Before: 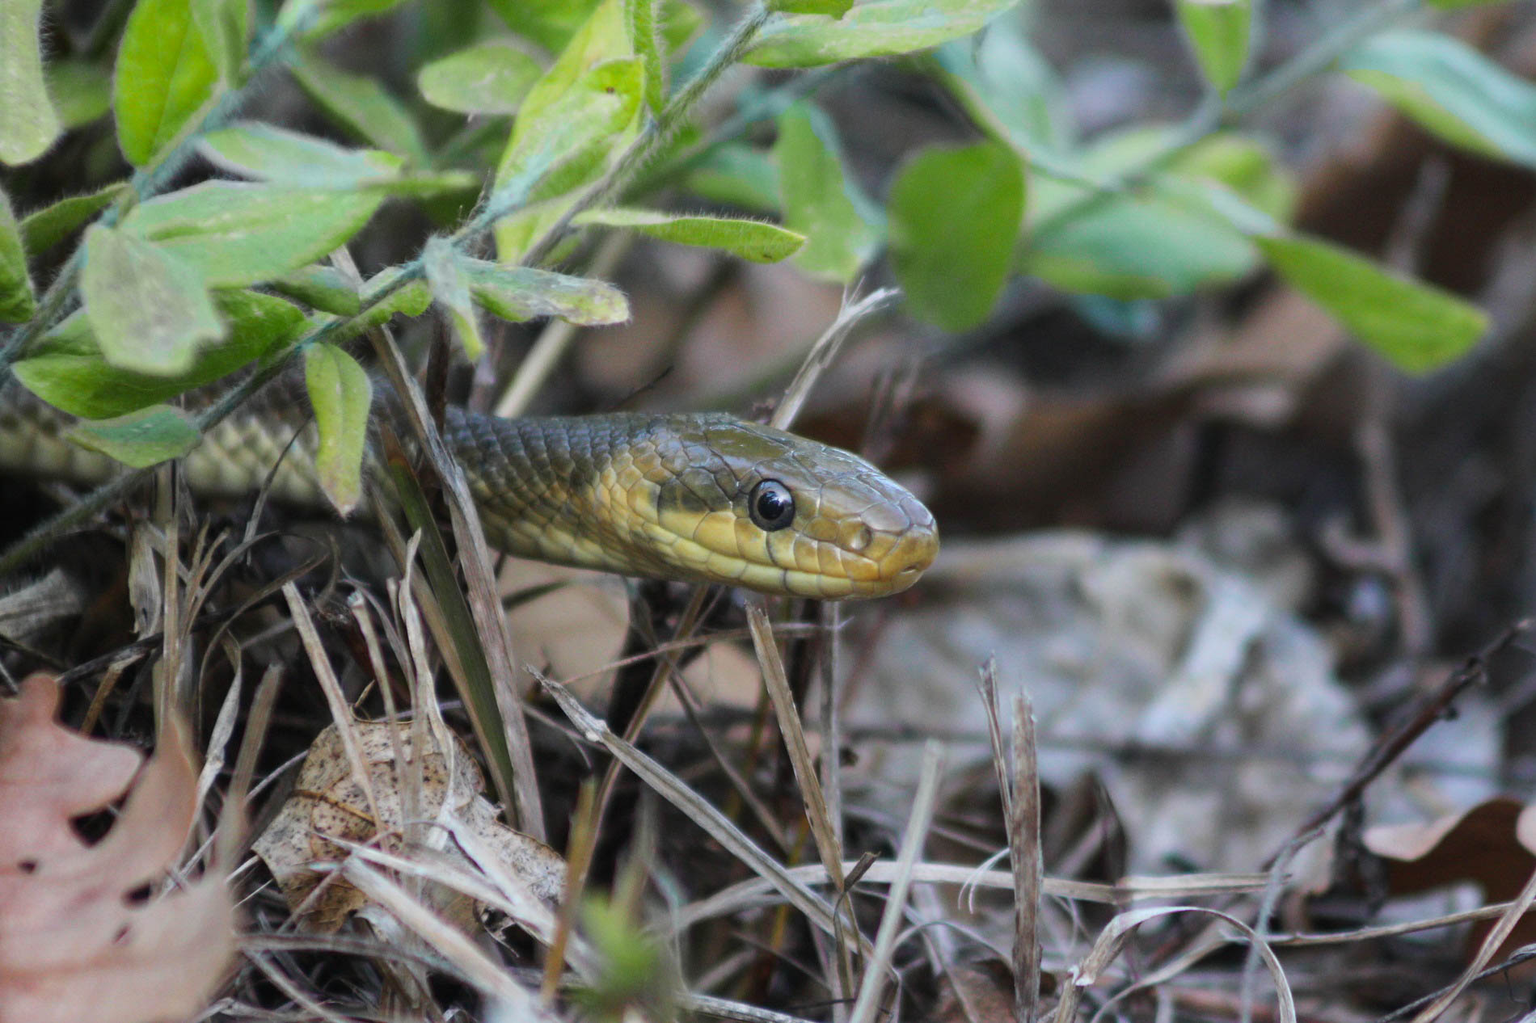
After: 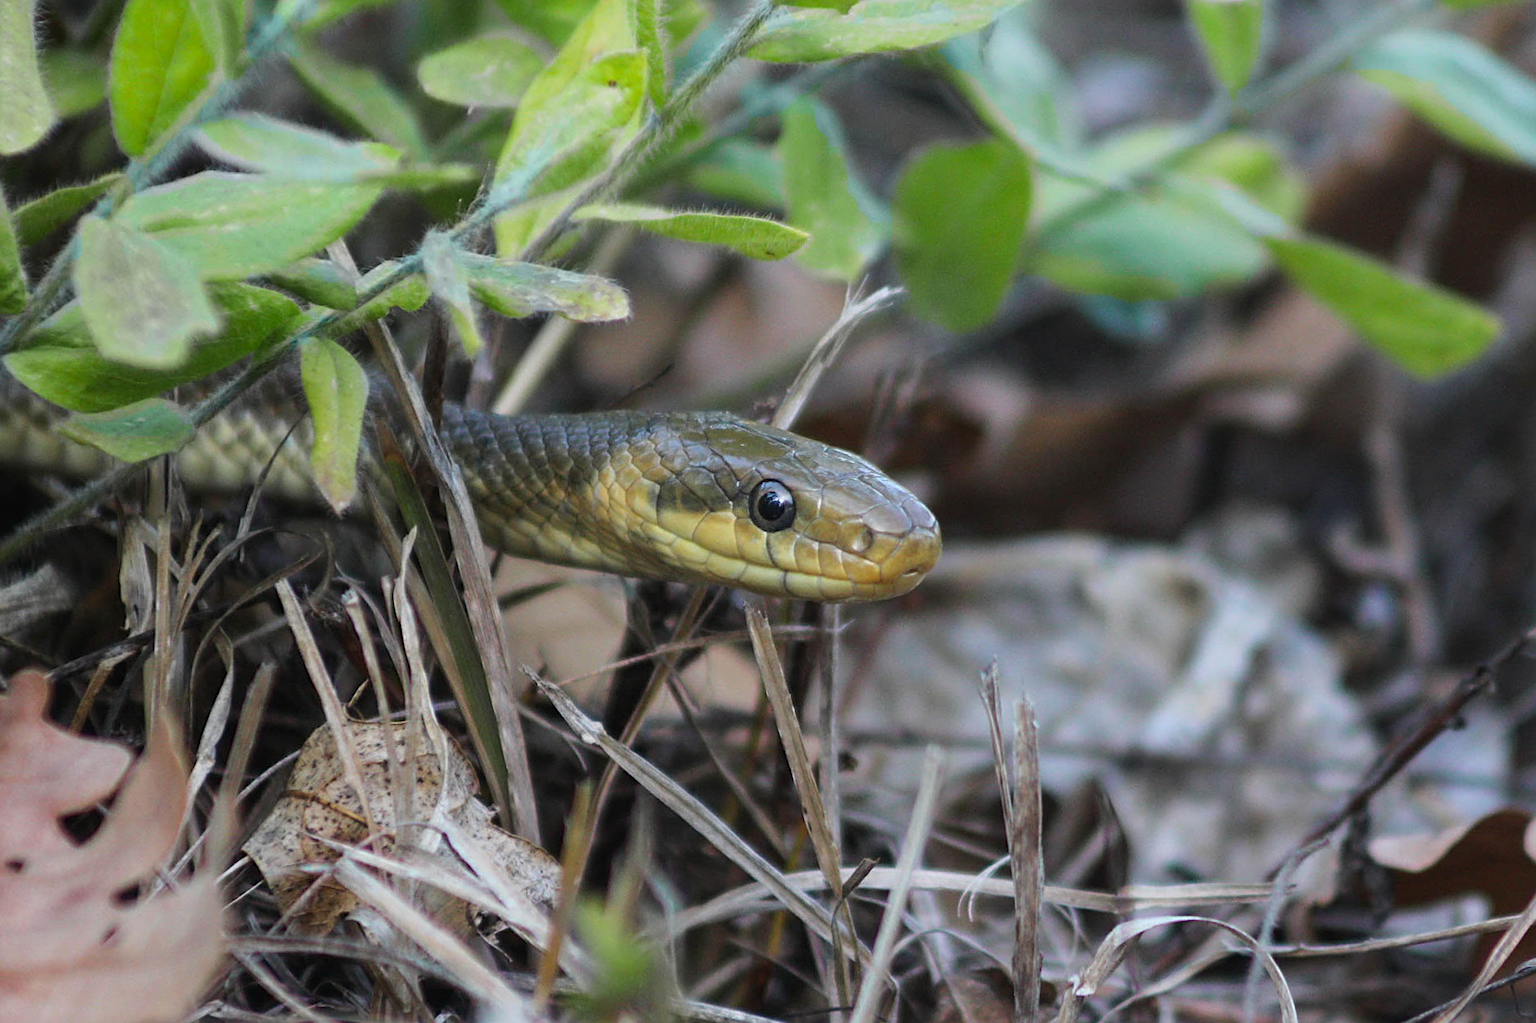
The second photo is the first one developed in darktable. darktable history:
sharpen: on, module defaults
crop and rotate: angle -0.5°
